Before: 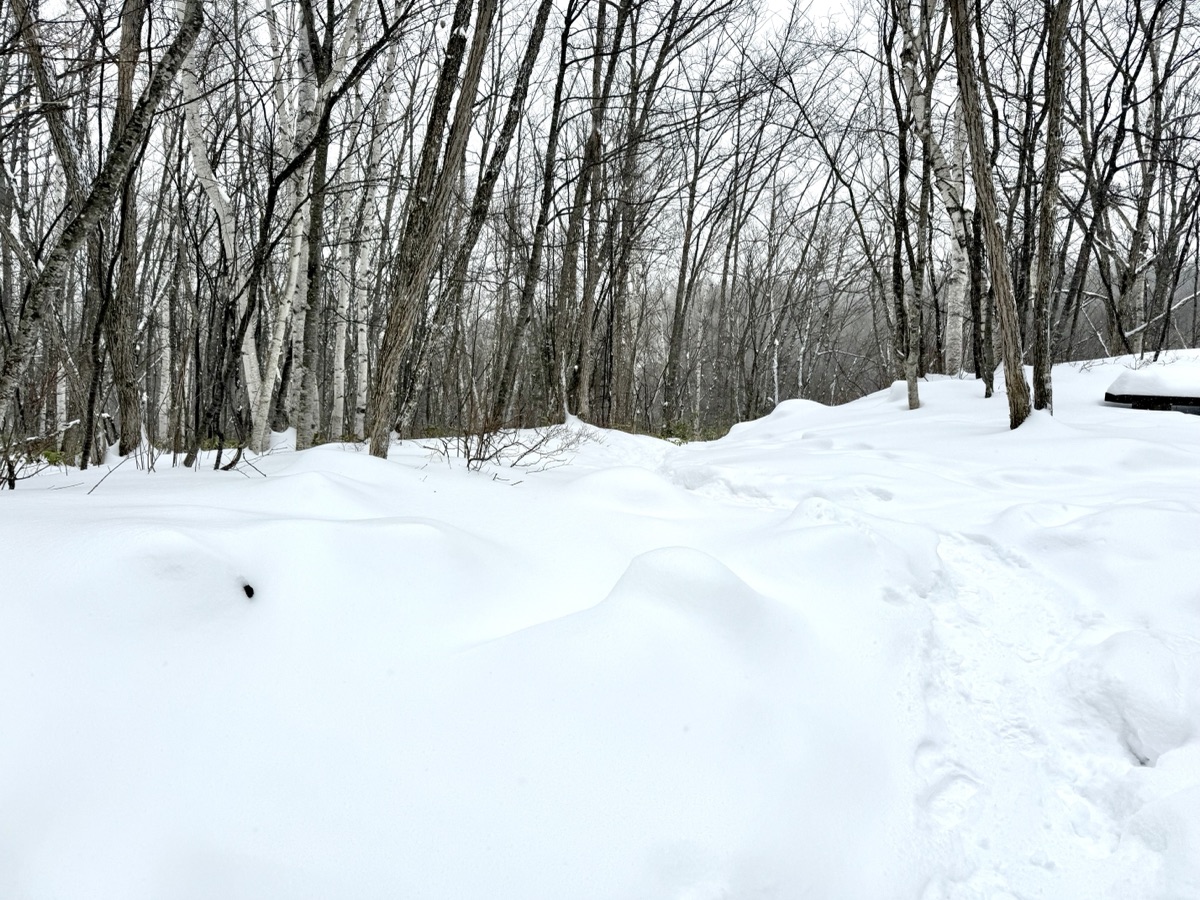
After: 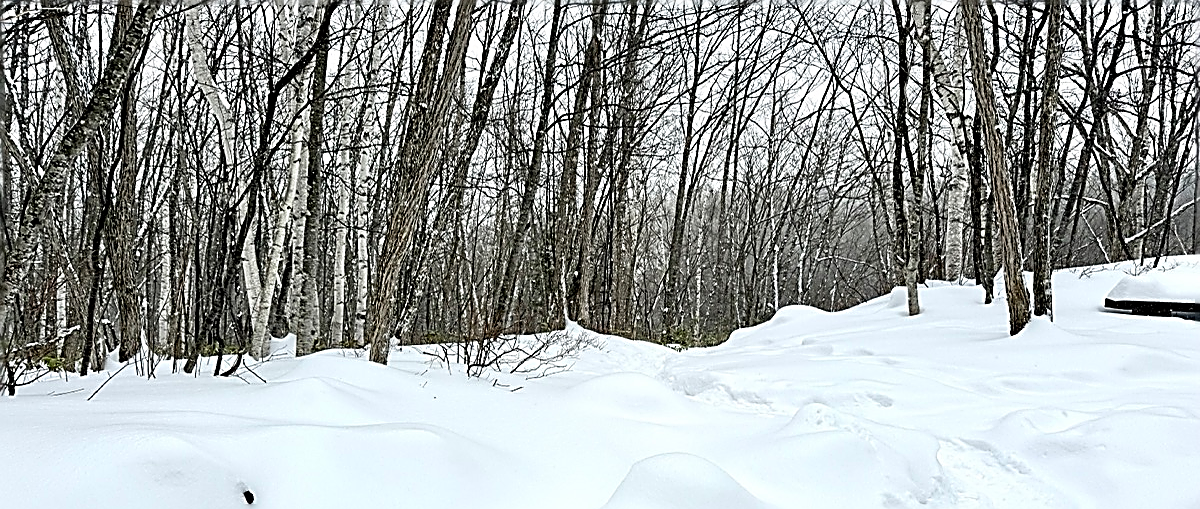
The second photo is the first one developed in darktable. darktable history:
crop and rotate: top 10.523%, bottom 32.858%
sharpen: amount 1.852
